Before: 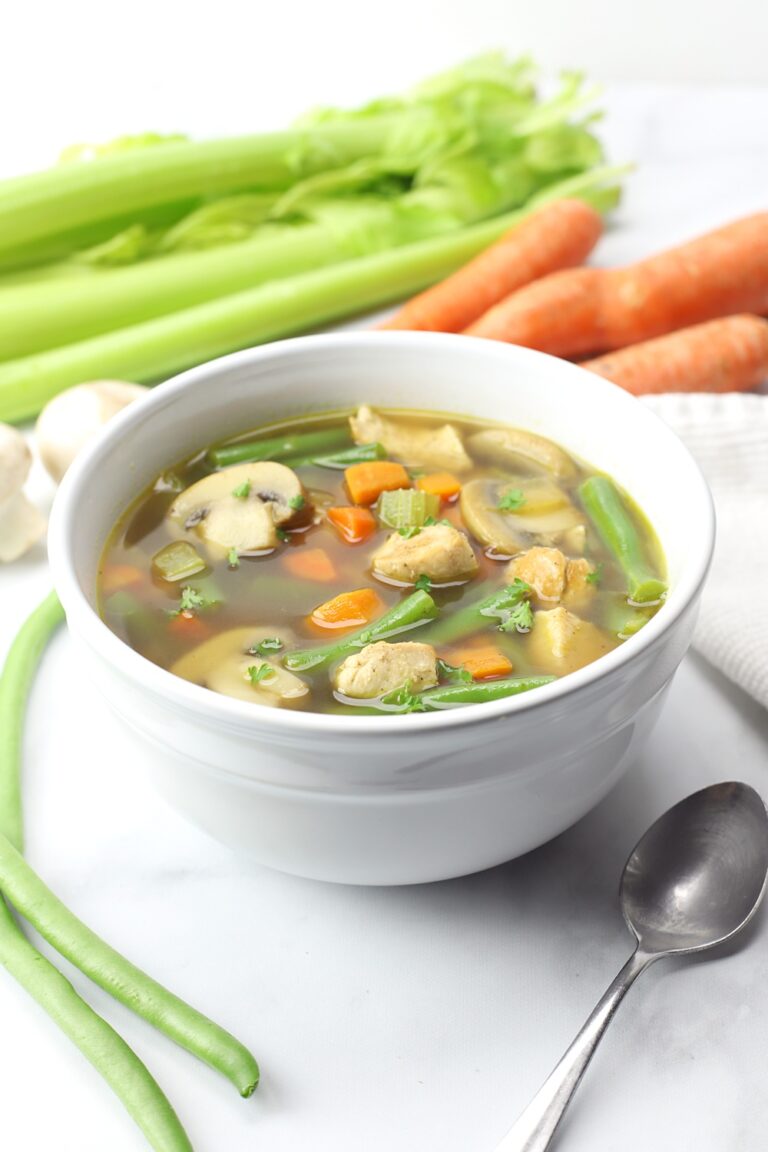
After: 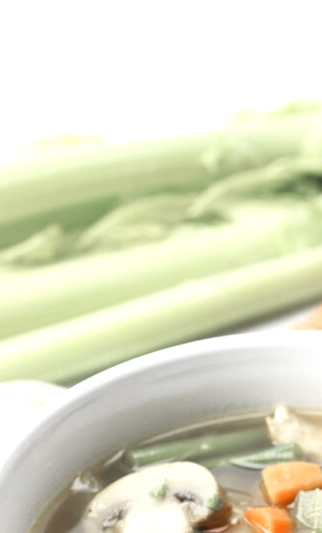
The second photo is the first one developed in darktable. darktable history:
exposure: exposure 0.191 EV, compensate highlight preservation false
color zones: curves: ch1 [(0, 0.708) (0.088, 0.648) (0.245, 0.187) (0.429, 0.326) (0.571, 0.498) (0.714, 0.5) (0.857, 0.5) (1, 0.708)]
rgb levels: levels [[0.013, 0.434, 0.89], [0, 0.5, 1], [0, 0.5, 1]]
crop and rotate: left 10.817%, top 0.062%, right 47.194%, bottom 53.626%
